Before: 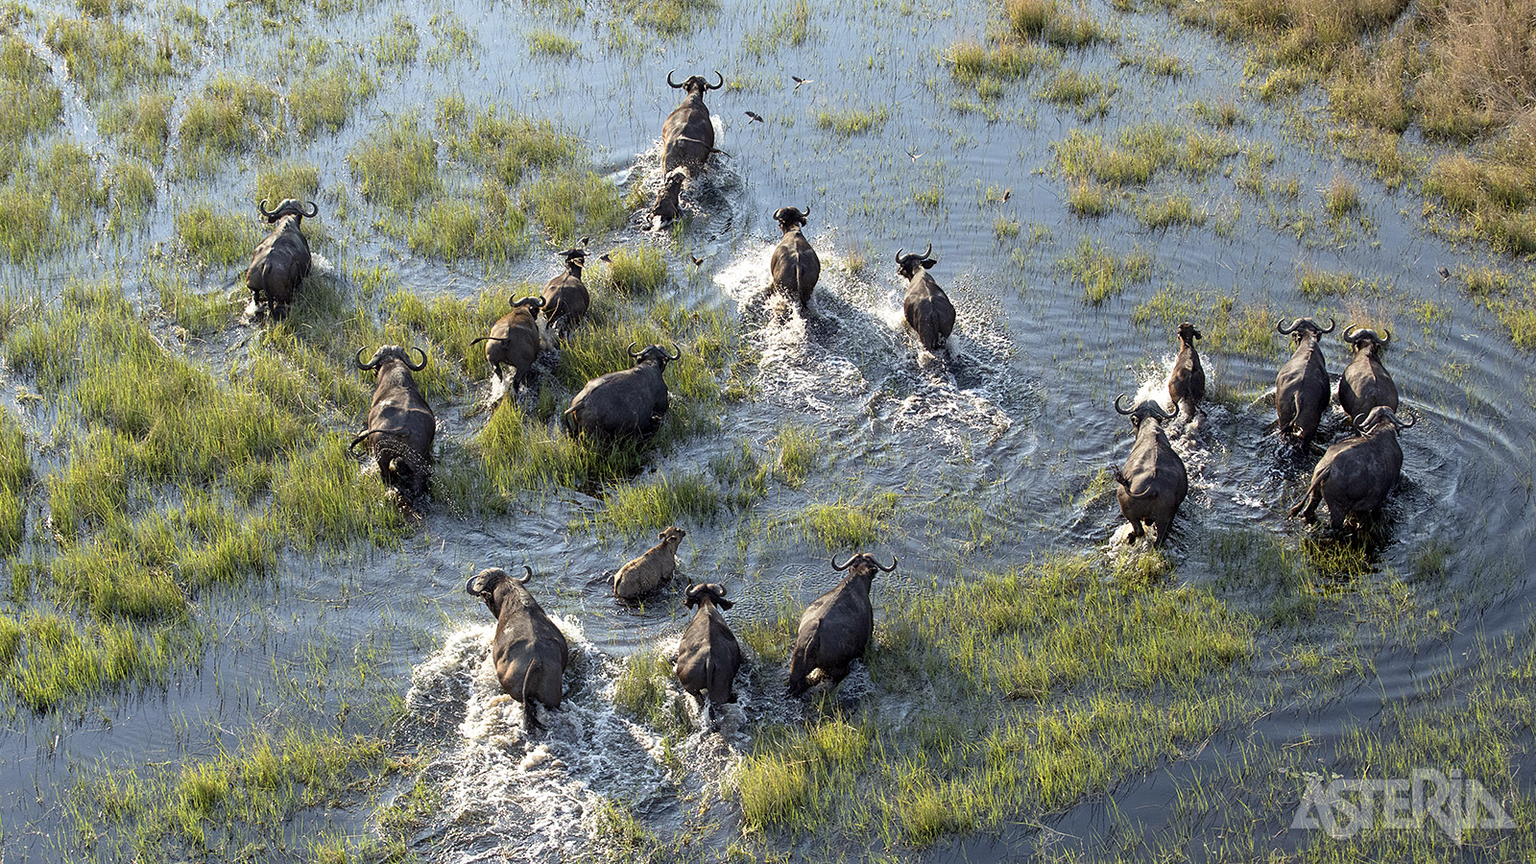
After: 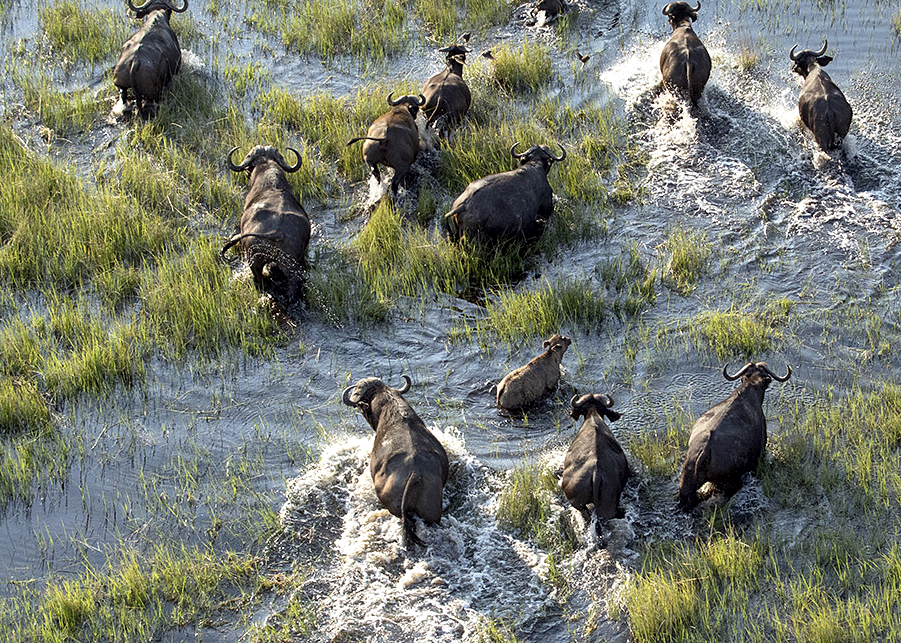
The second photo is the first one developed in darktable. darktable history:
local contrast: mode bilateral grid, contrast 20, coarseness 50, detail 140%, midtone range 0.2
crop: left 8.966%, top 23.852%, right 34.699%, bottom 4.703%
